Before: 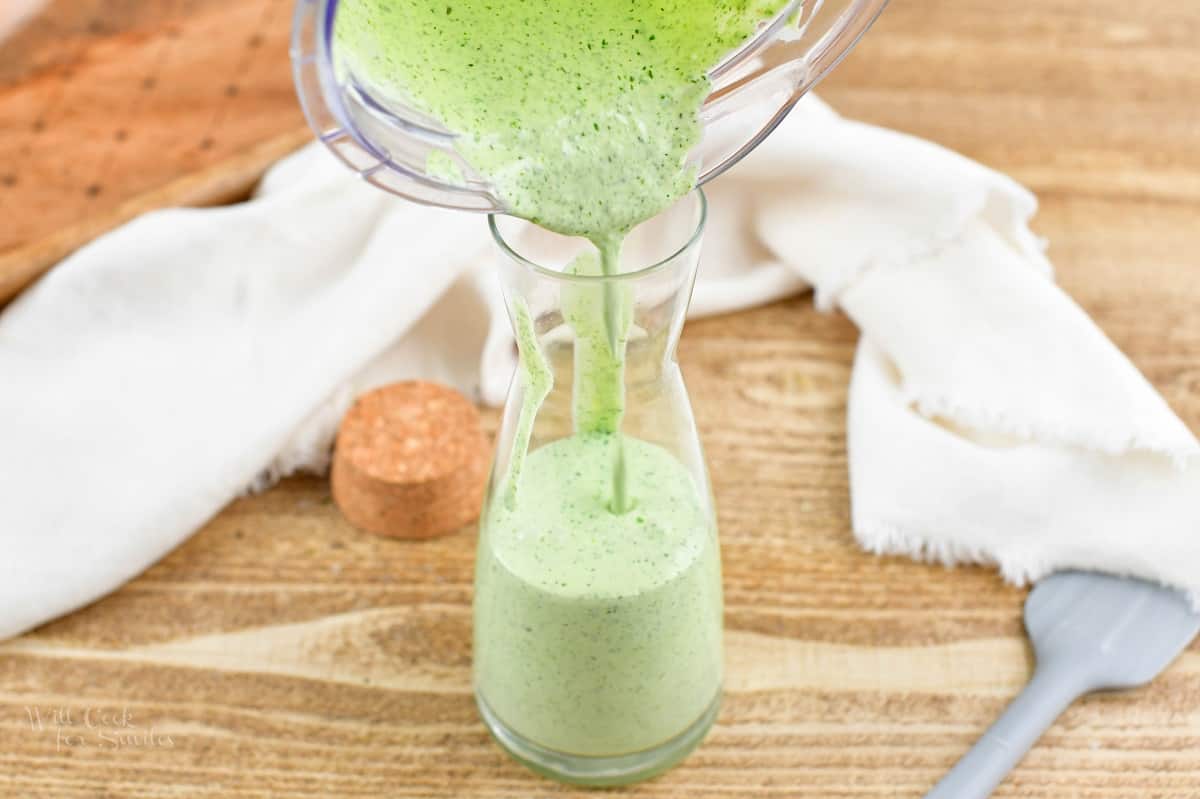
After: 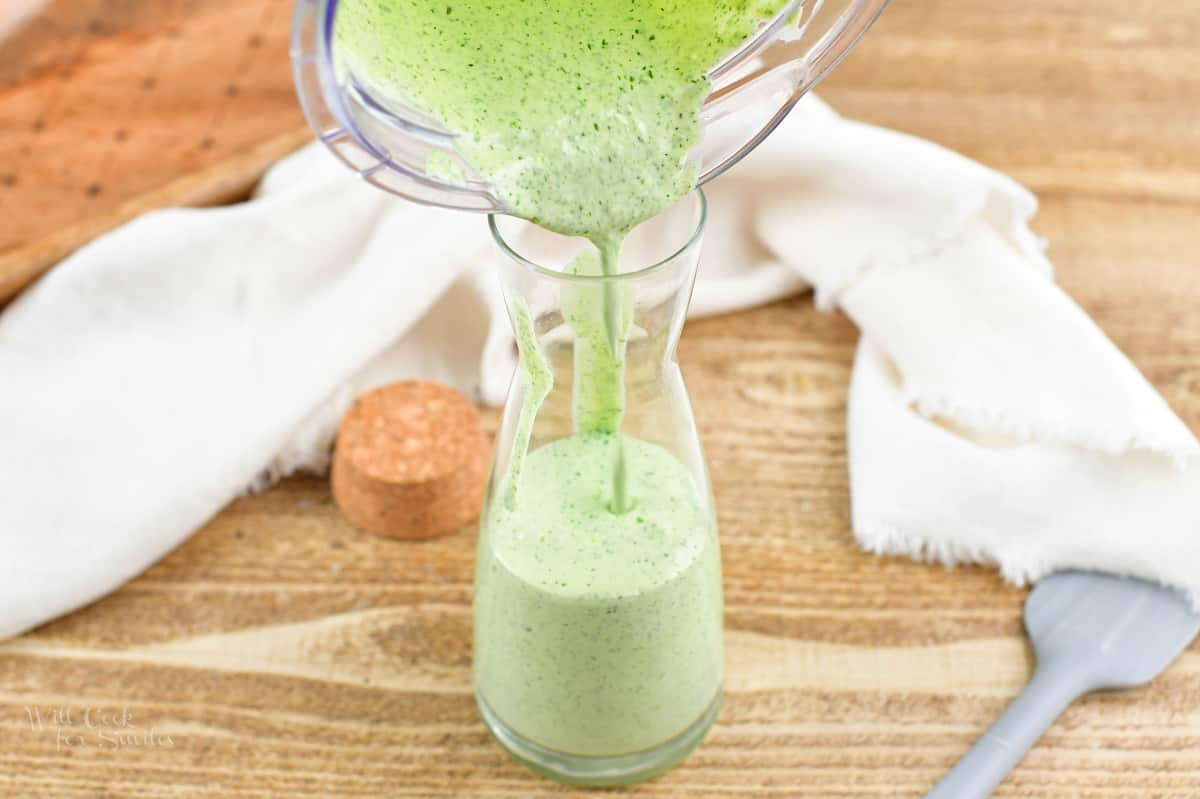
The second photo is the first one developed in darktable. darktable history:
exposure: black level correction -0.003, exposure 0.032 EV, compensate exposure bias true, compensate highlight preservation false
